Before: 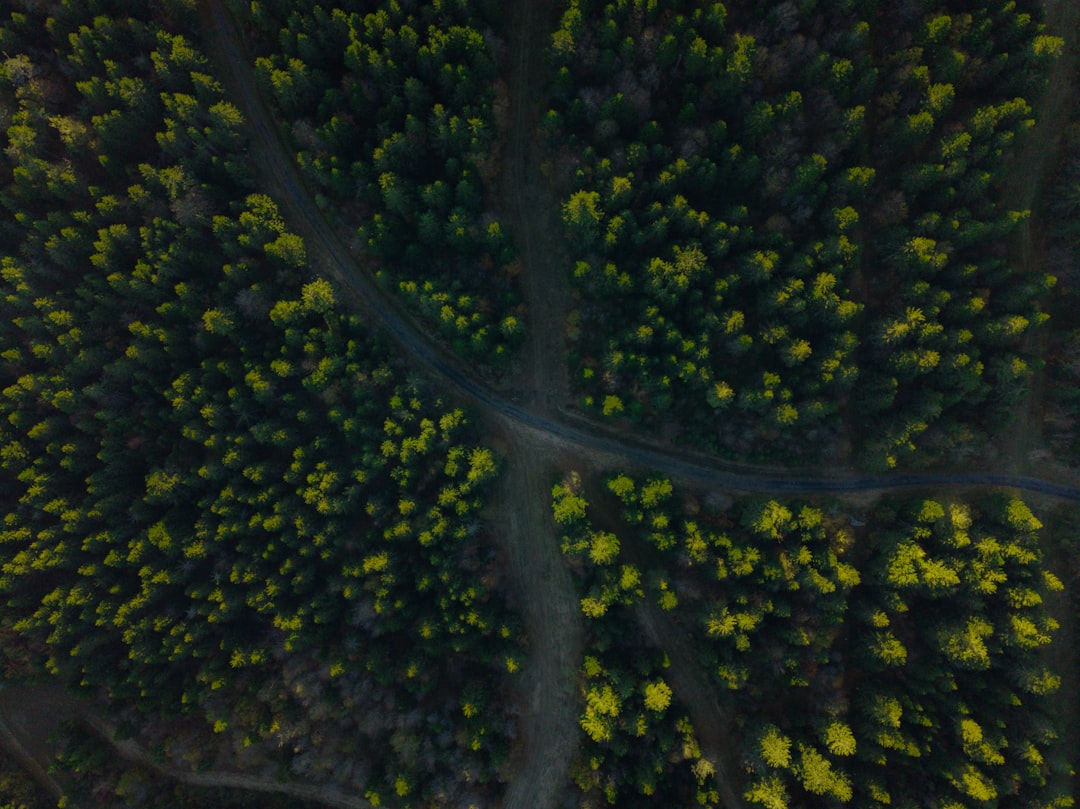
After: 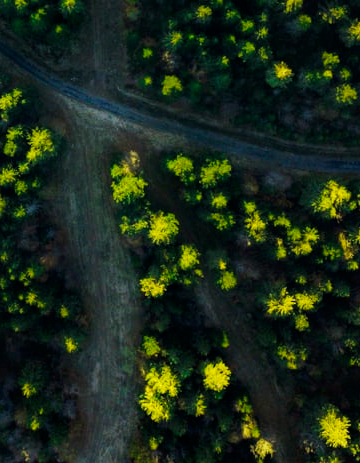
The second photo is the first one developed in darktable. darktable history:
crop: left 40.907%, top 39.572%, right 25.61%, bottom 3.113%
base curve: curves: ch0 [(0, 0) (0.007, 0.004) (0.027, 0.03) (0.046, 0.07) (0.207, 0.54) (0.442, 0.872) (0.673, 0.972) (1, 1)], exposure shift 0.01, preserve colors none
local contrast: highlights 104%, shadows 101%, detail 120%, midtone range 0.2
